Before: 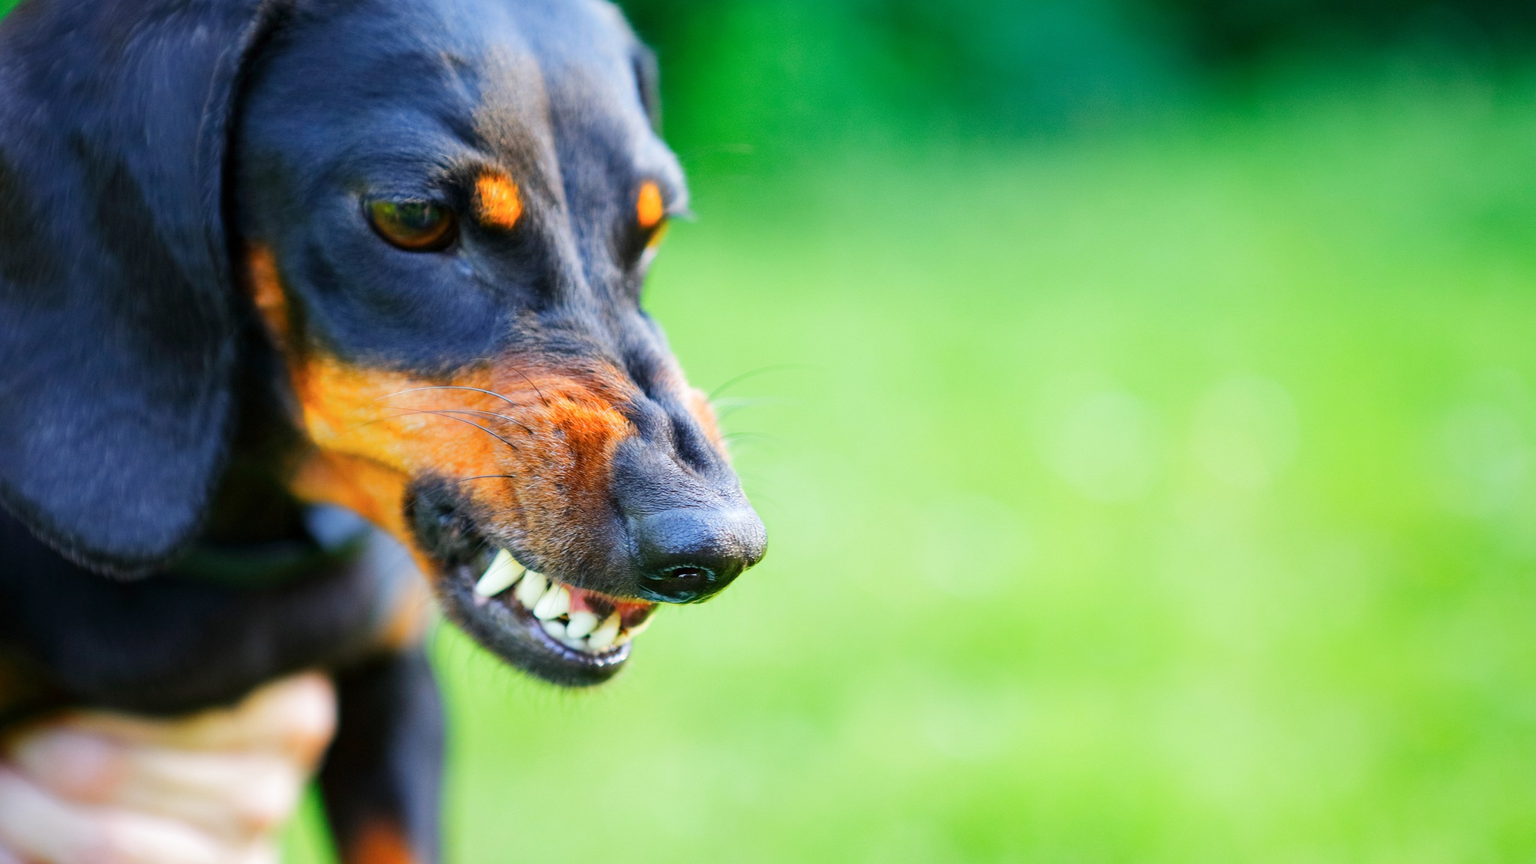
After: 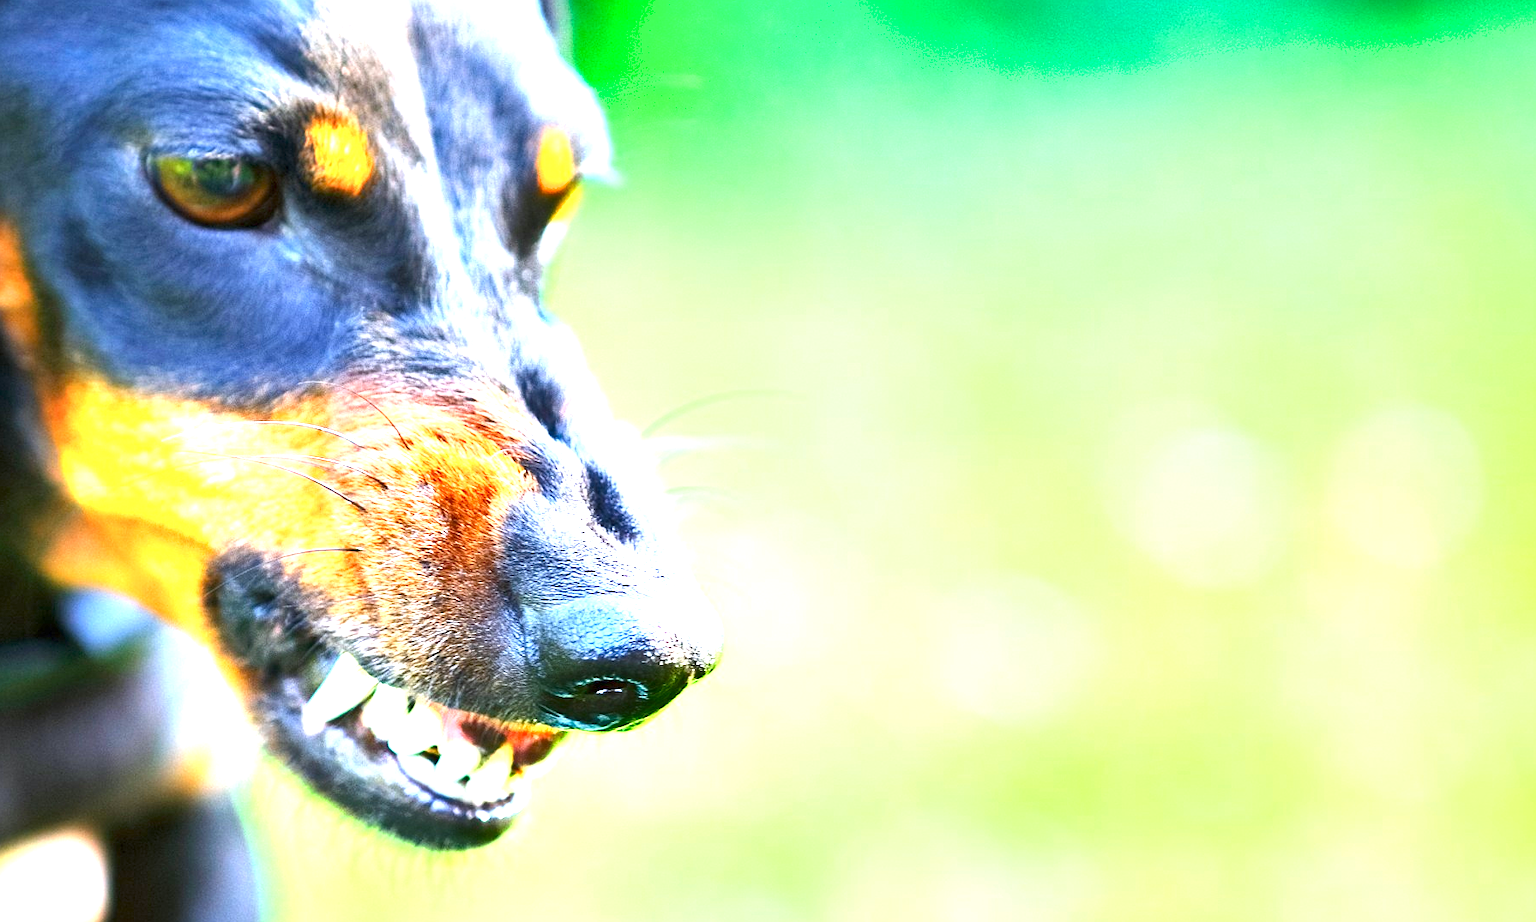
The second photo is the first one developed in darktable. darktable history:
white balance: red 0.976, blue 1.04
crop and rotate: left 17.046%, top 10.659%, right 12.989%, bottom 14.553%
exposure: exposure 2 EV, compensate highlight preservation false
shadows and highlights: shadows 37.27, highlights -28.18, soften with gaussian
rotate and perspective: automatic cropping original format, crop left 0, crop top 0
sharpen: amount 0.2
